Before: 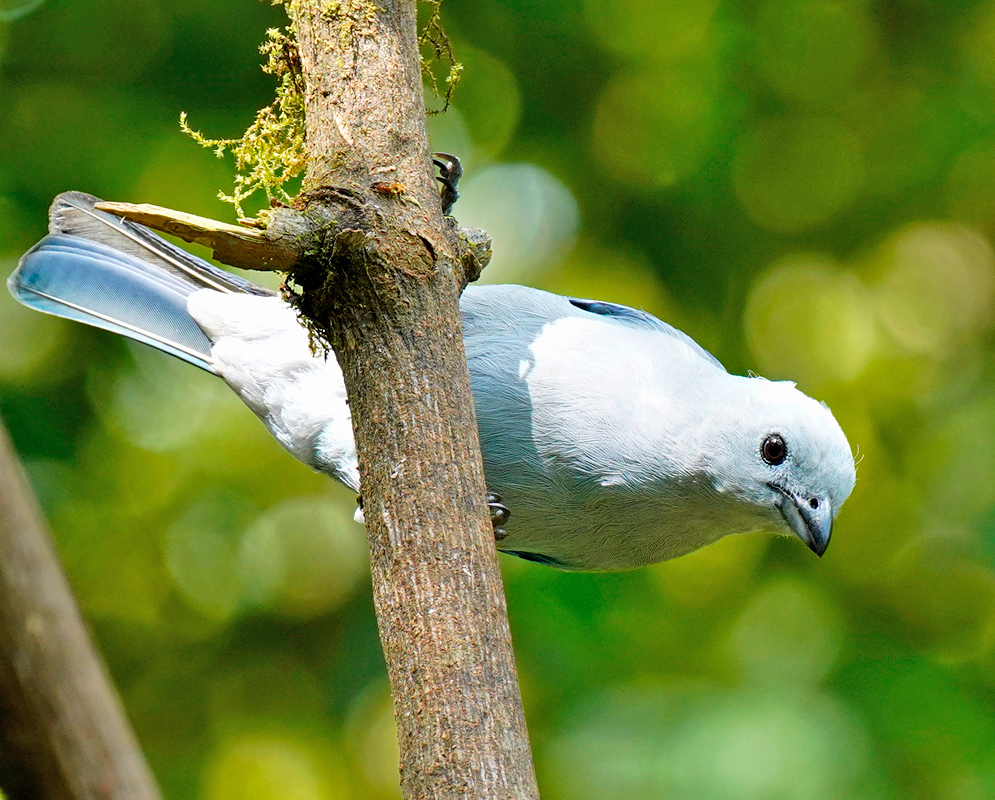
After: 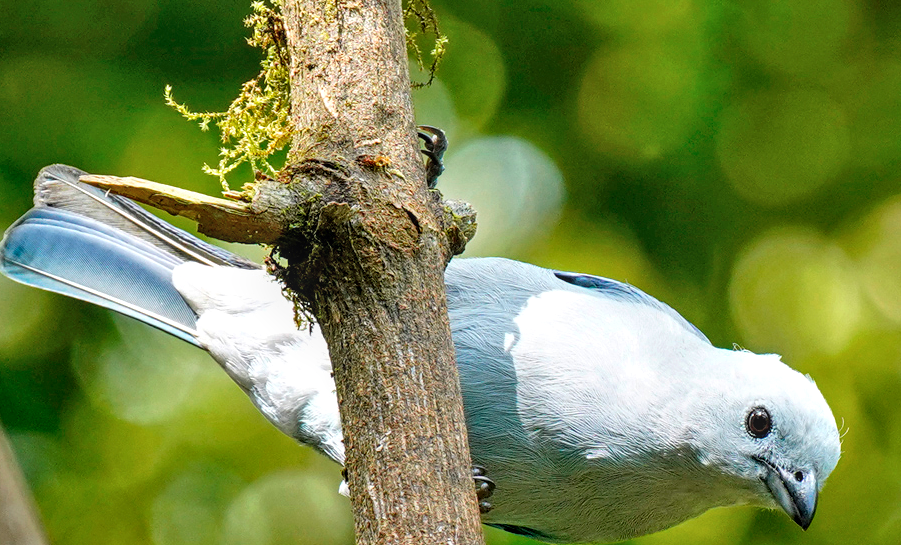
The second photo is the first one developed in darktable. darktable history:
local contrast: on, module defaults
crop: left 1.588%, top 3.385%, right 7.771%, bottom 28.452%
